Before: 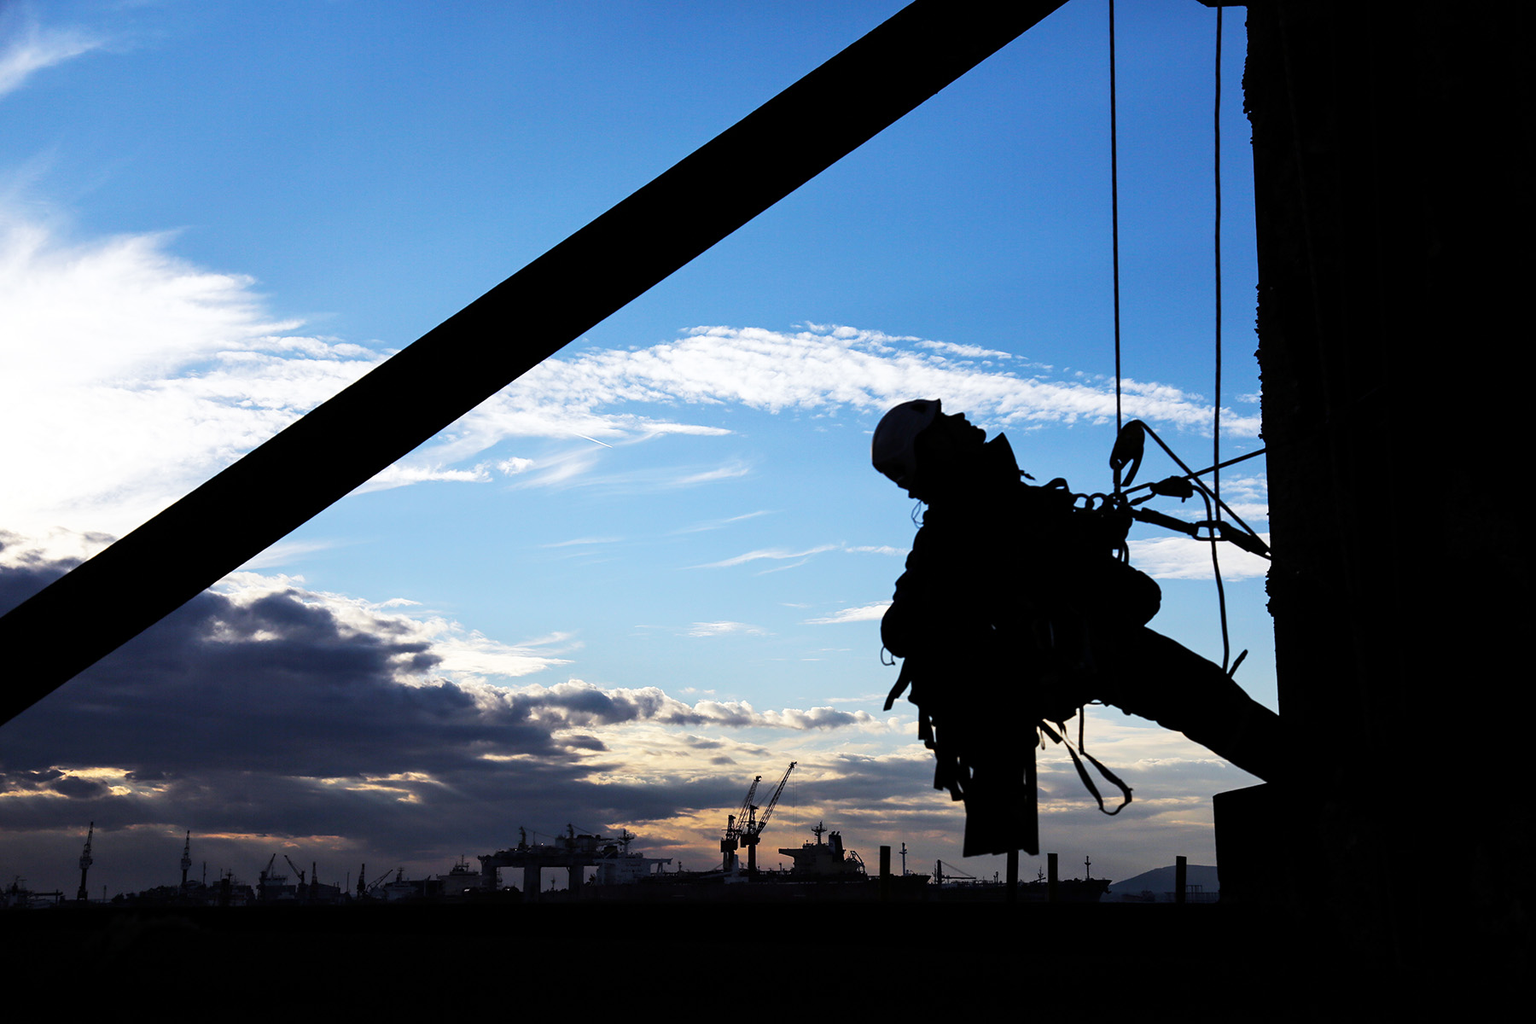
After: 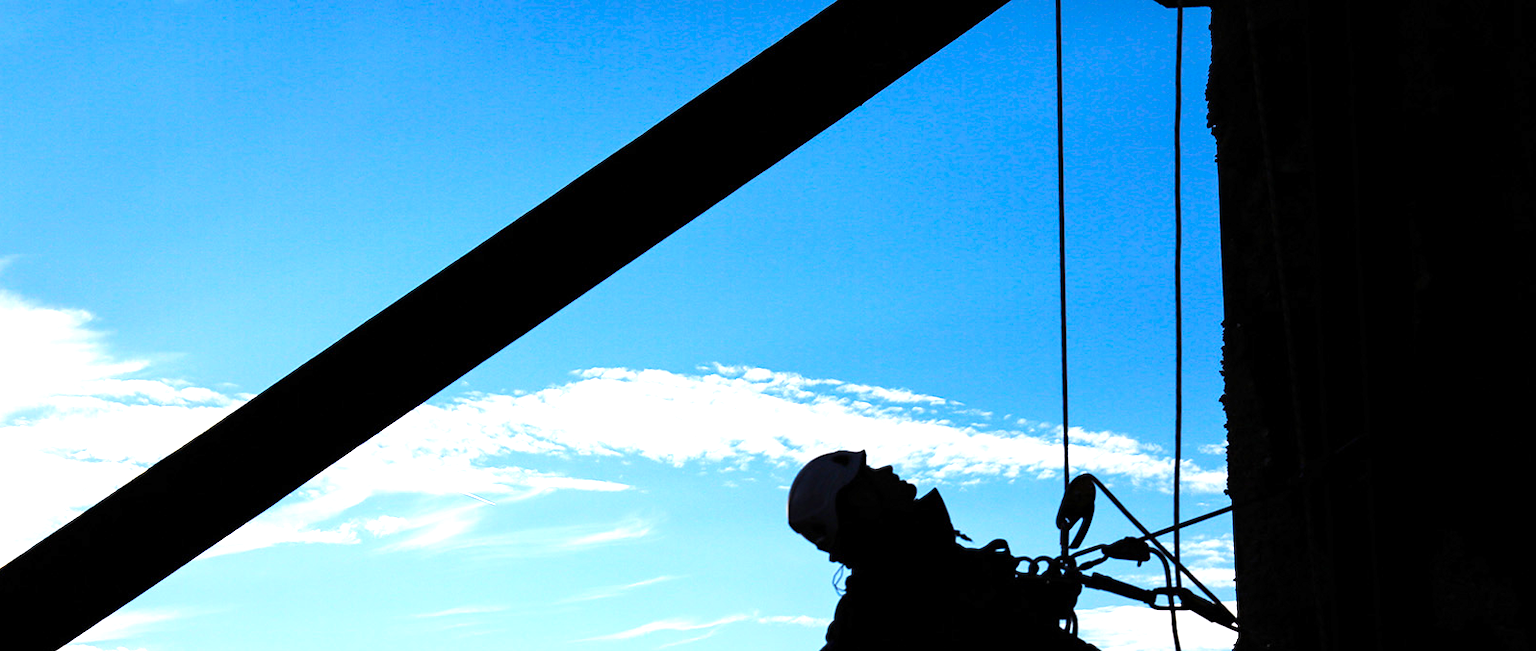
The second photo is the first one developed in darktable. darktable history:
color zones: curves: ch1 [(0.263, 0.53) (0.376, 0.287) (0.487, 0.512) (0.748, 0.547) (1, 0.513)]; ch2 [(0.262, 0.45) (0.751, 0.477)]
crop and rotate: left 11.319%, bottom 43.52%
exposure: compensate exposure bias true, compensate highlight preservation false
